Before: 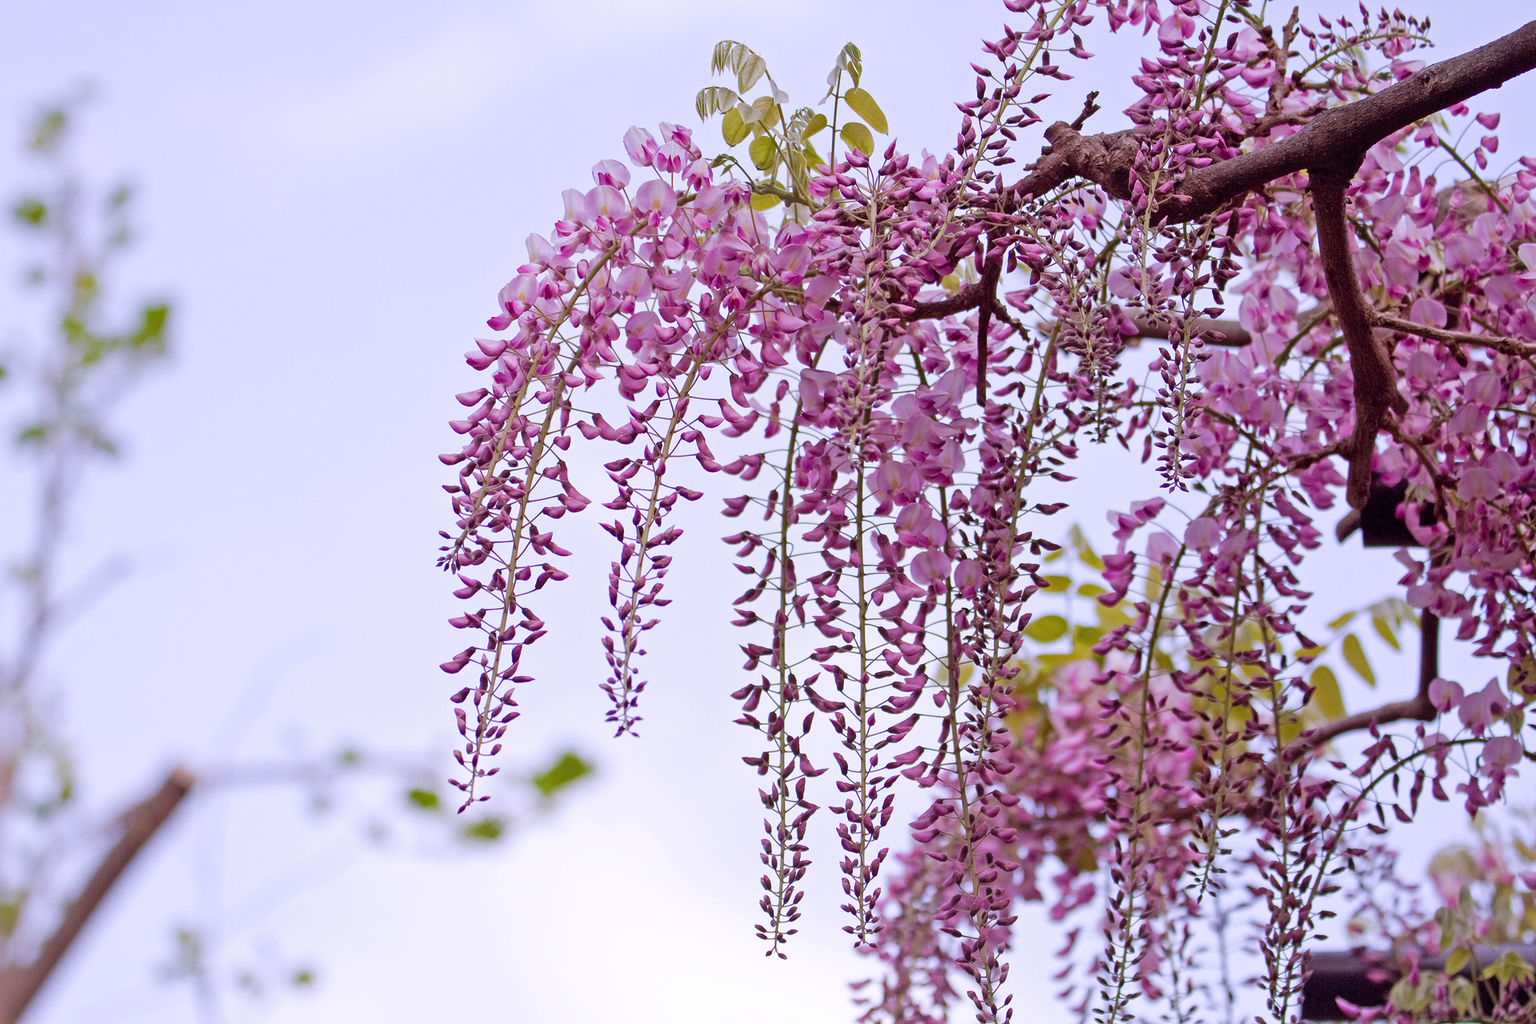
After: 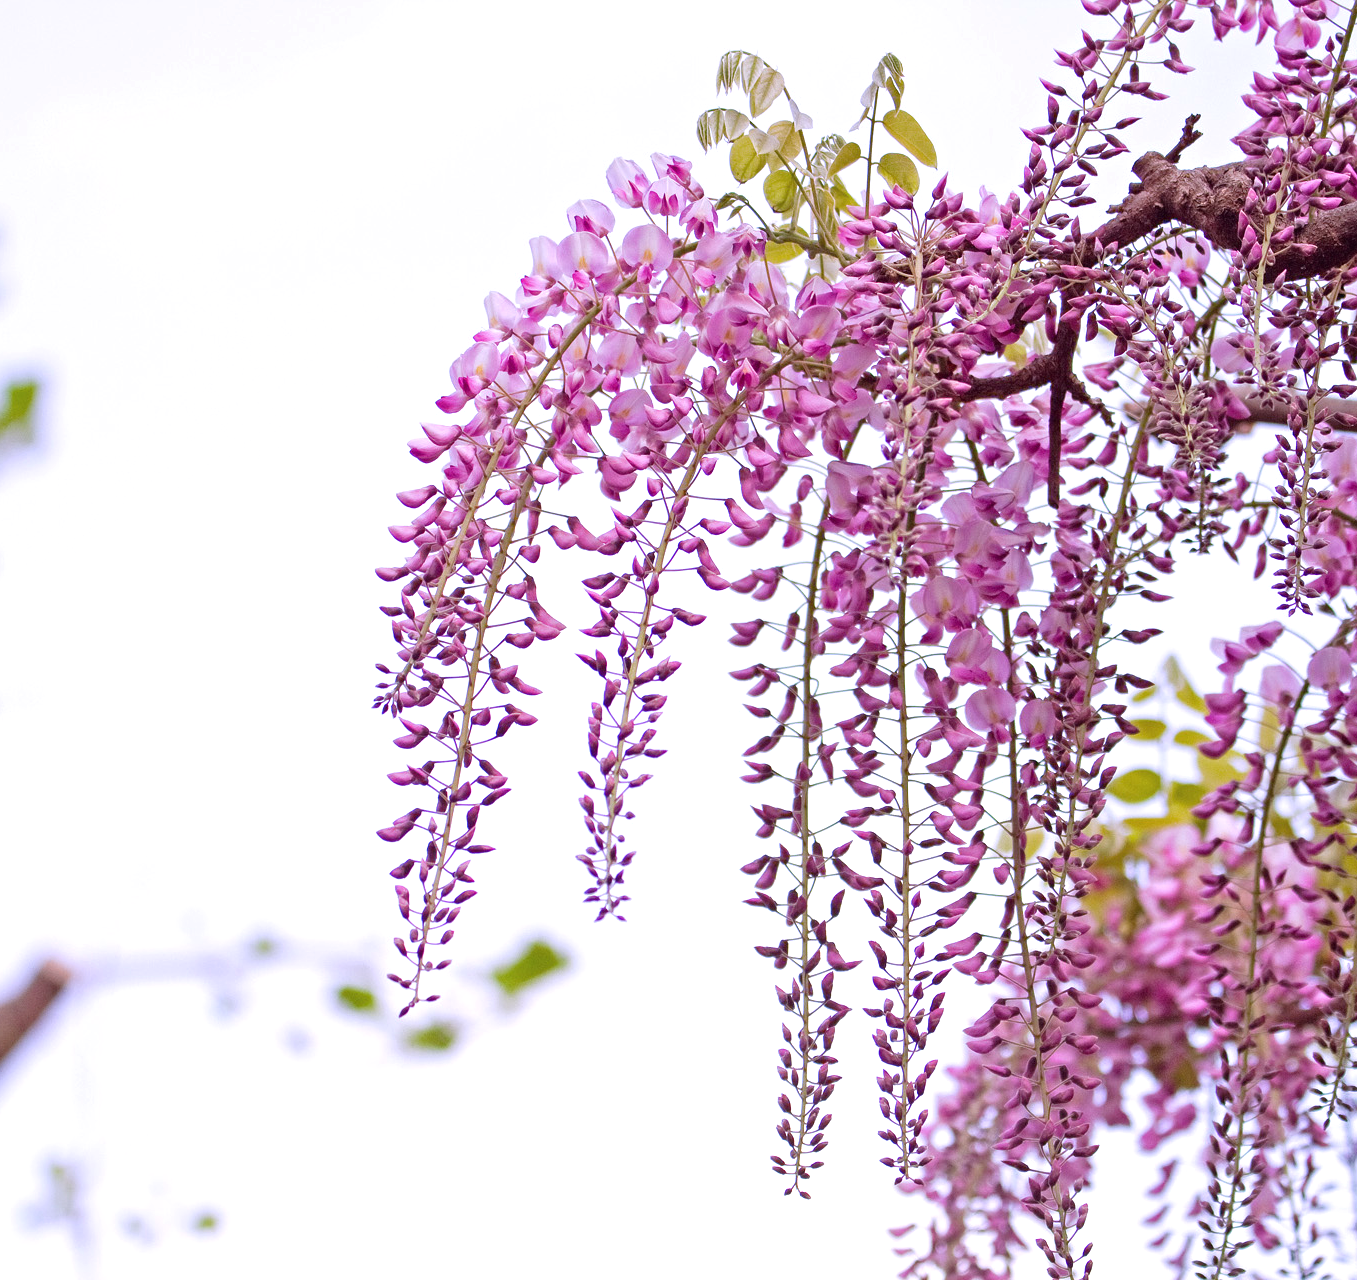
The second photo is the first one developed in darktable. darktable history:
crop and rotate: left 9.044%, right 20.267%
exposure: black level correction 0, exposure 0.499 EV, compensate exposure bias true, compensate highlight preservation false
